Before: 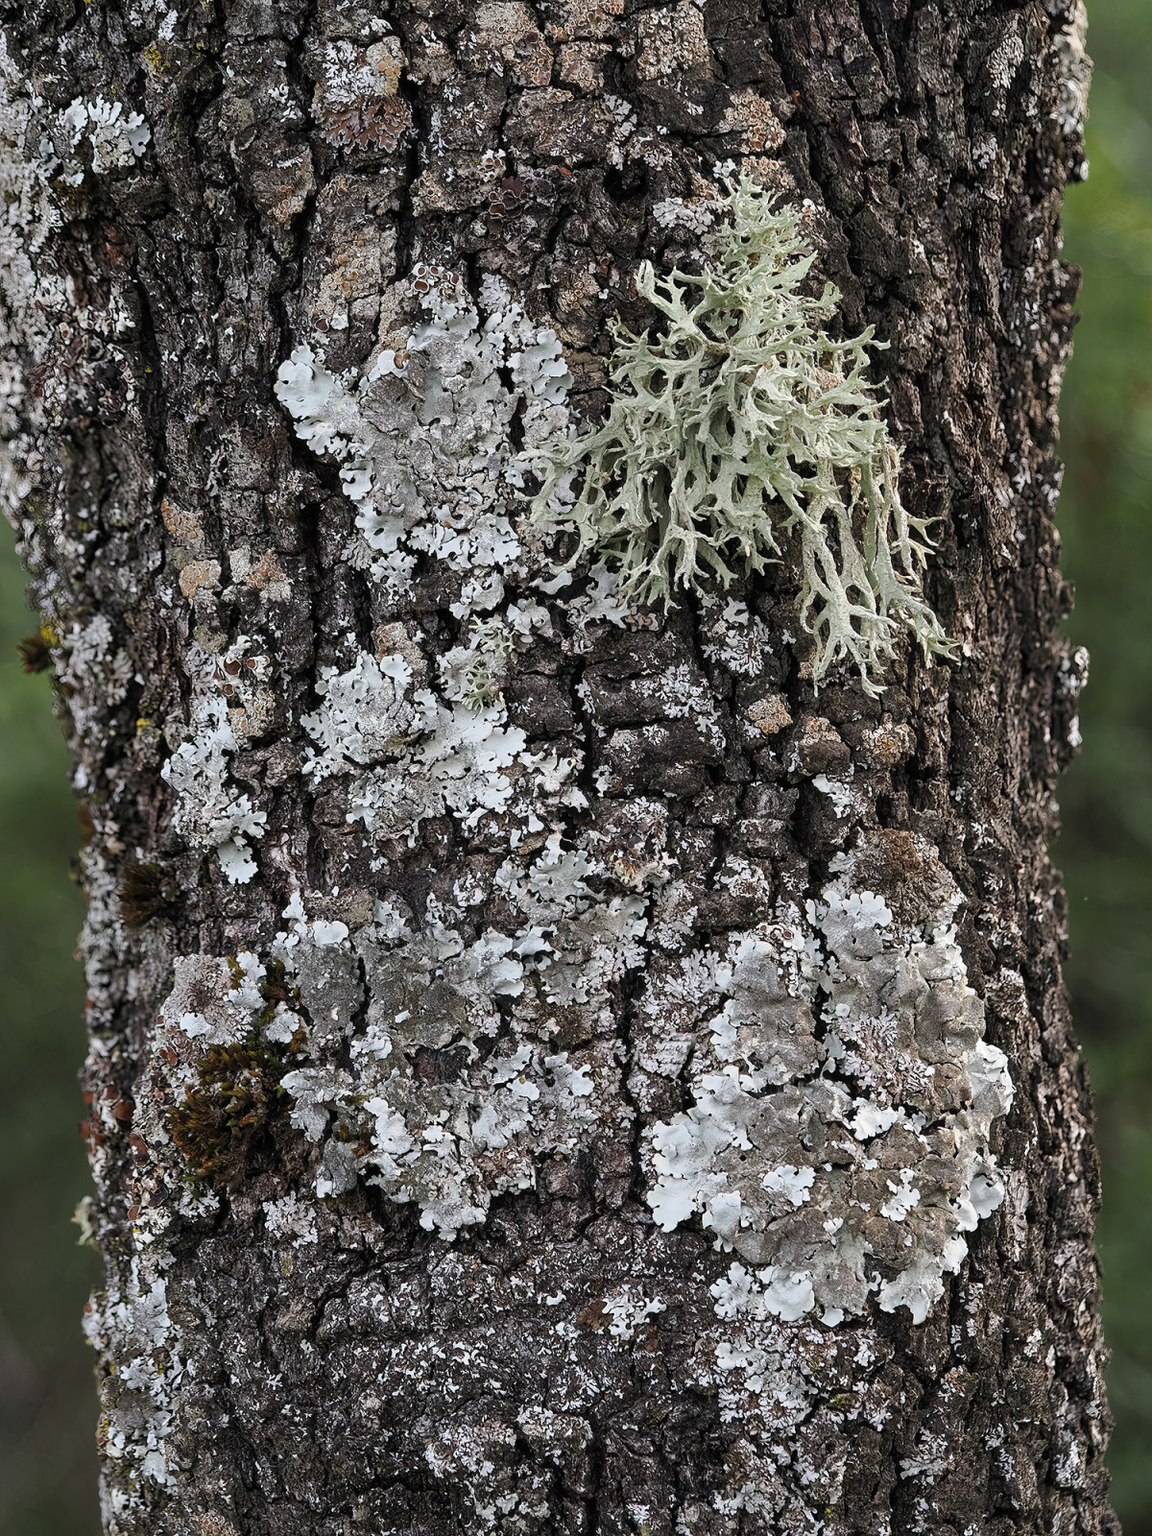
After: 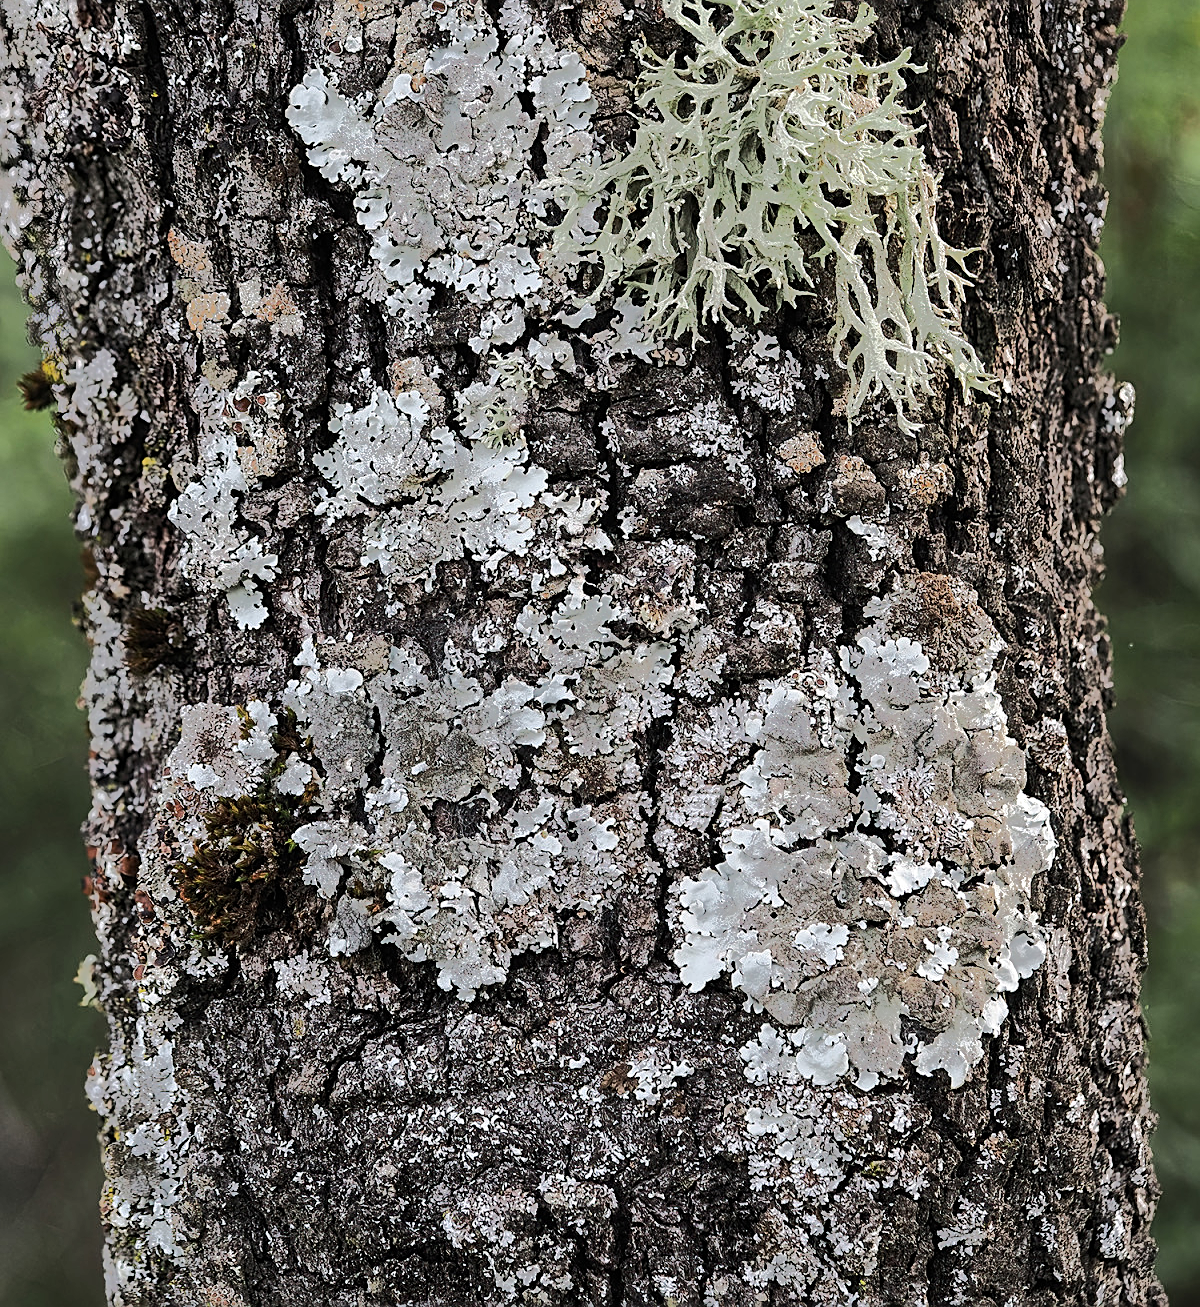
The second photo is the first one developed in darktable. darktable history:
sharpen: on, module defaults
crop and rotate: top 18.283%
tone equalizer: -8 EV -0.534 EV, -7 EV -0.301 EV, -6 EV -0.094 EV, -5 EV 0.43 EV, -4 EV 0.988 EV, -3 EV 0.79 EV, -2 EV -0.009 EV, -1 EV 0.13 EV, +0 EV -0.028 EV, edges refinement/feathering 500, mask exposure compensation -1.57 EV, preserve details no
